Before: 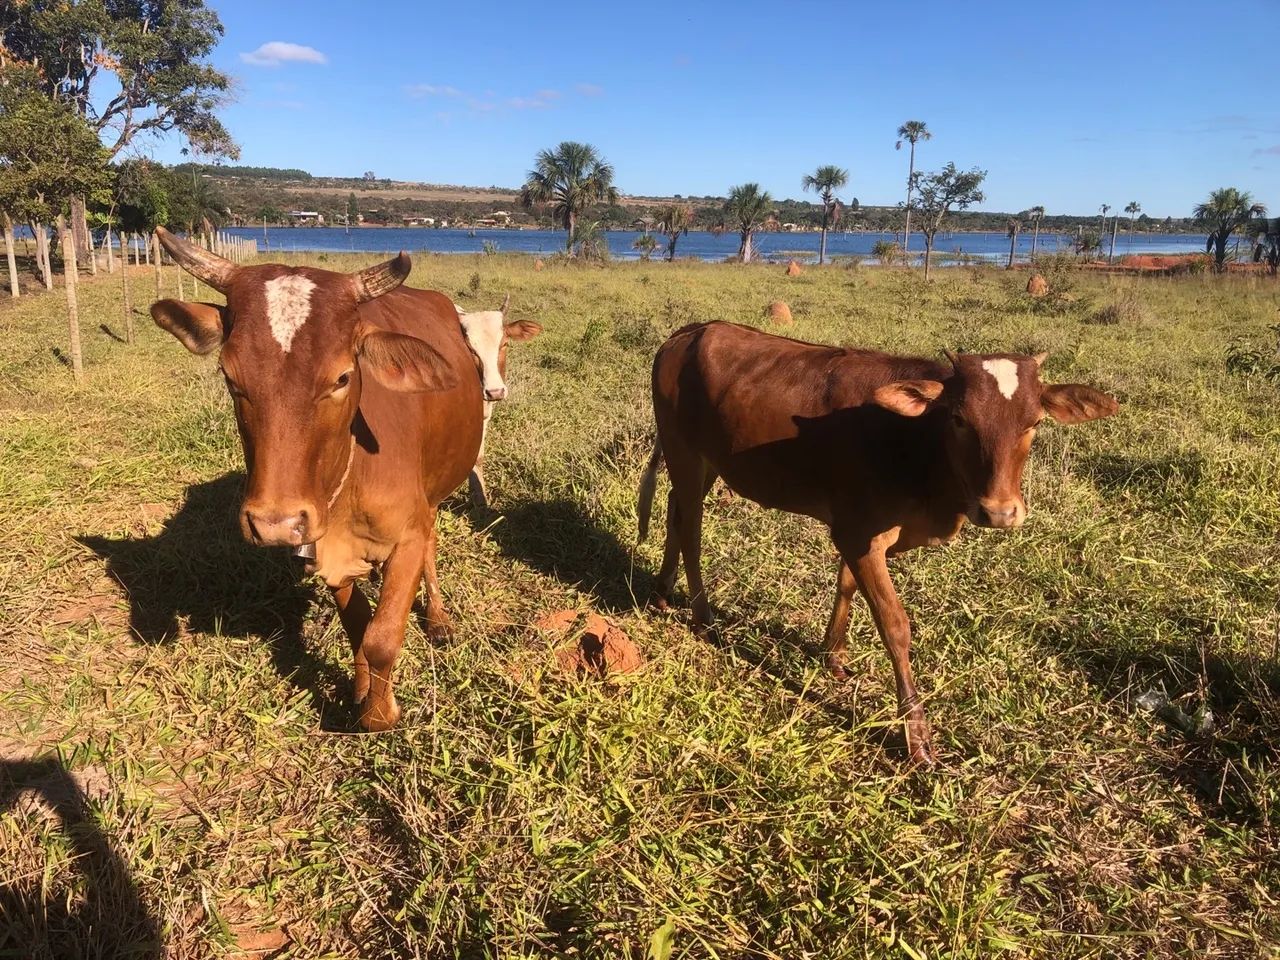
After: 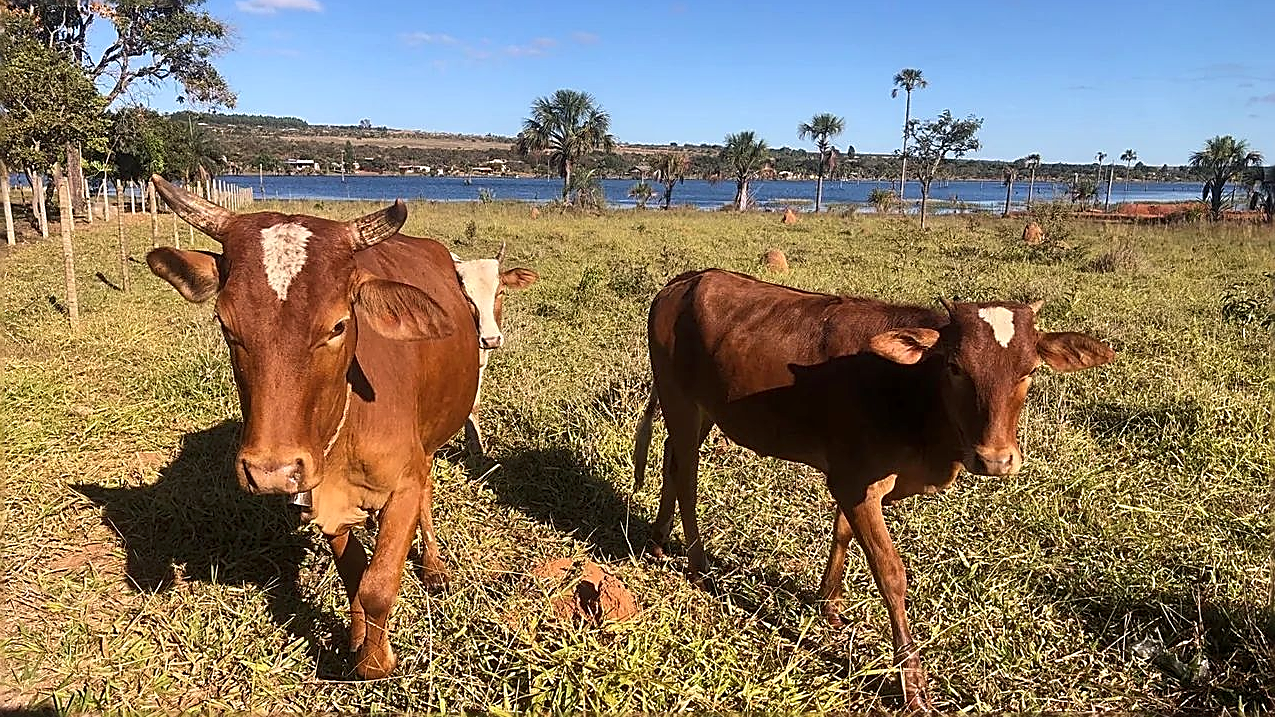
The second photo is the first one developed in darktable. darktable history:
sharpen: radius 1.696, amount 1.306
local contrast: highlights 101%, shadows 103%, detail 119%, midtone range 0.2
crop: left 0.382%, top 5.508%, bottom 19.758%
